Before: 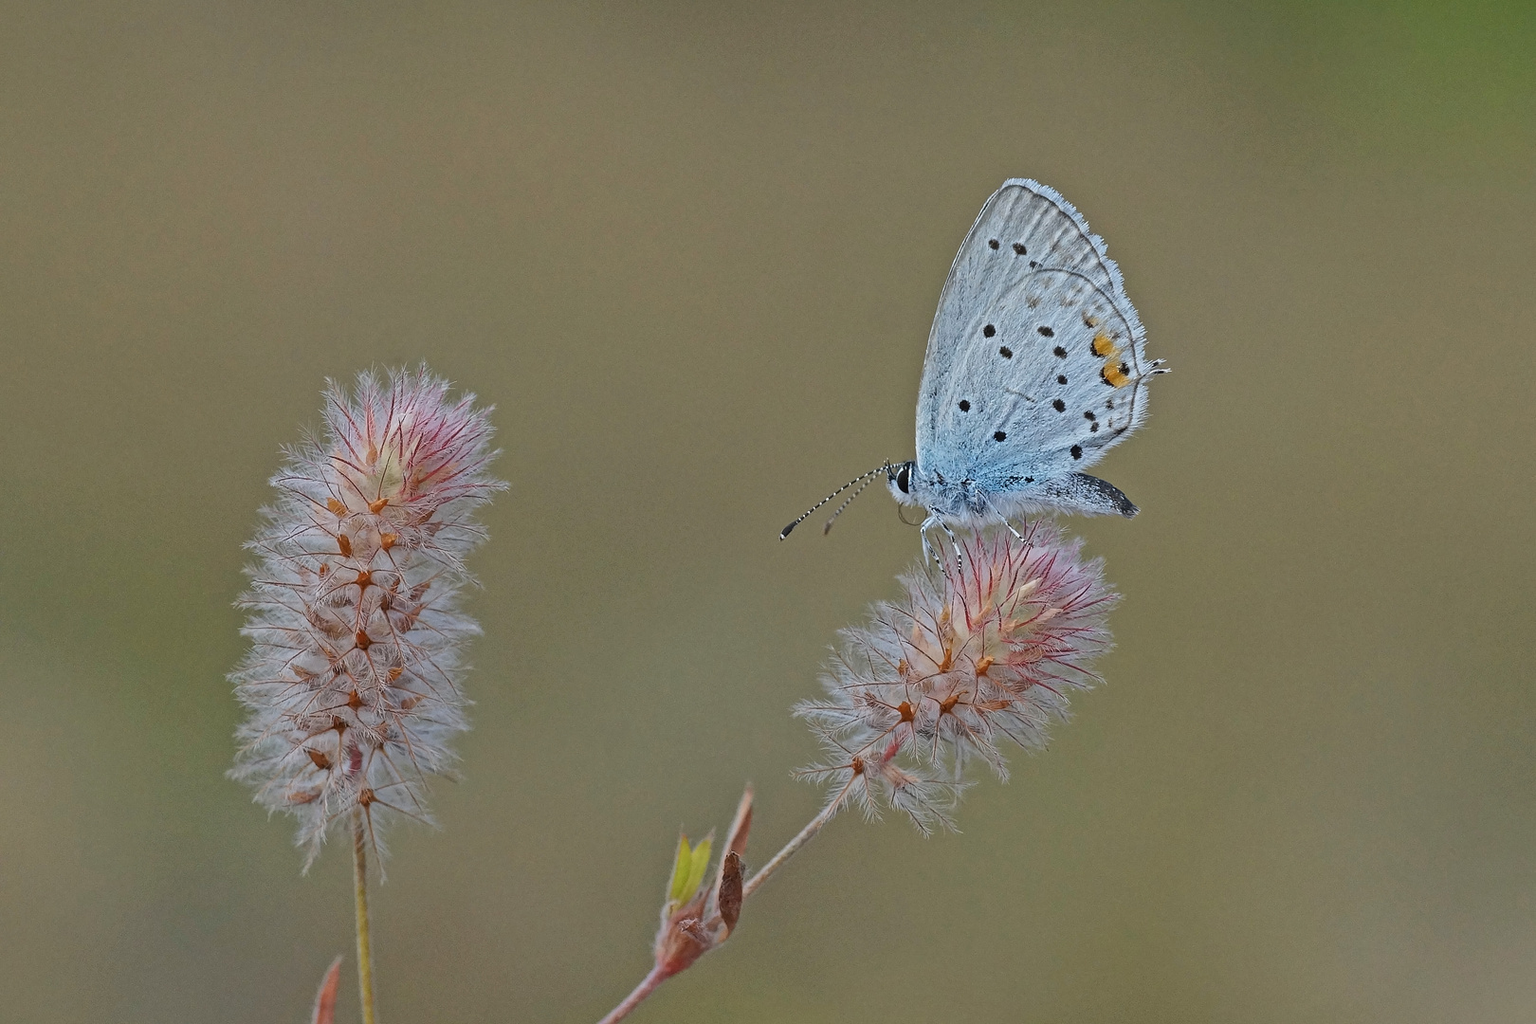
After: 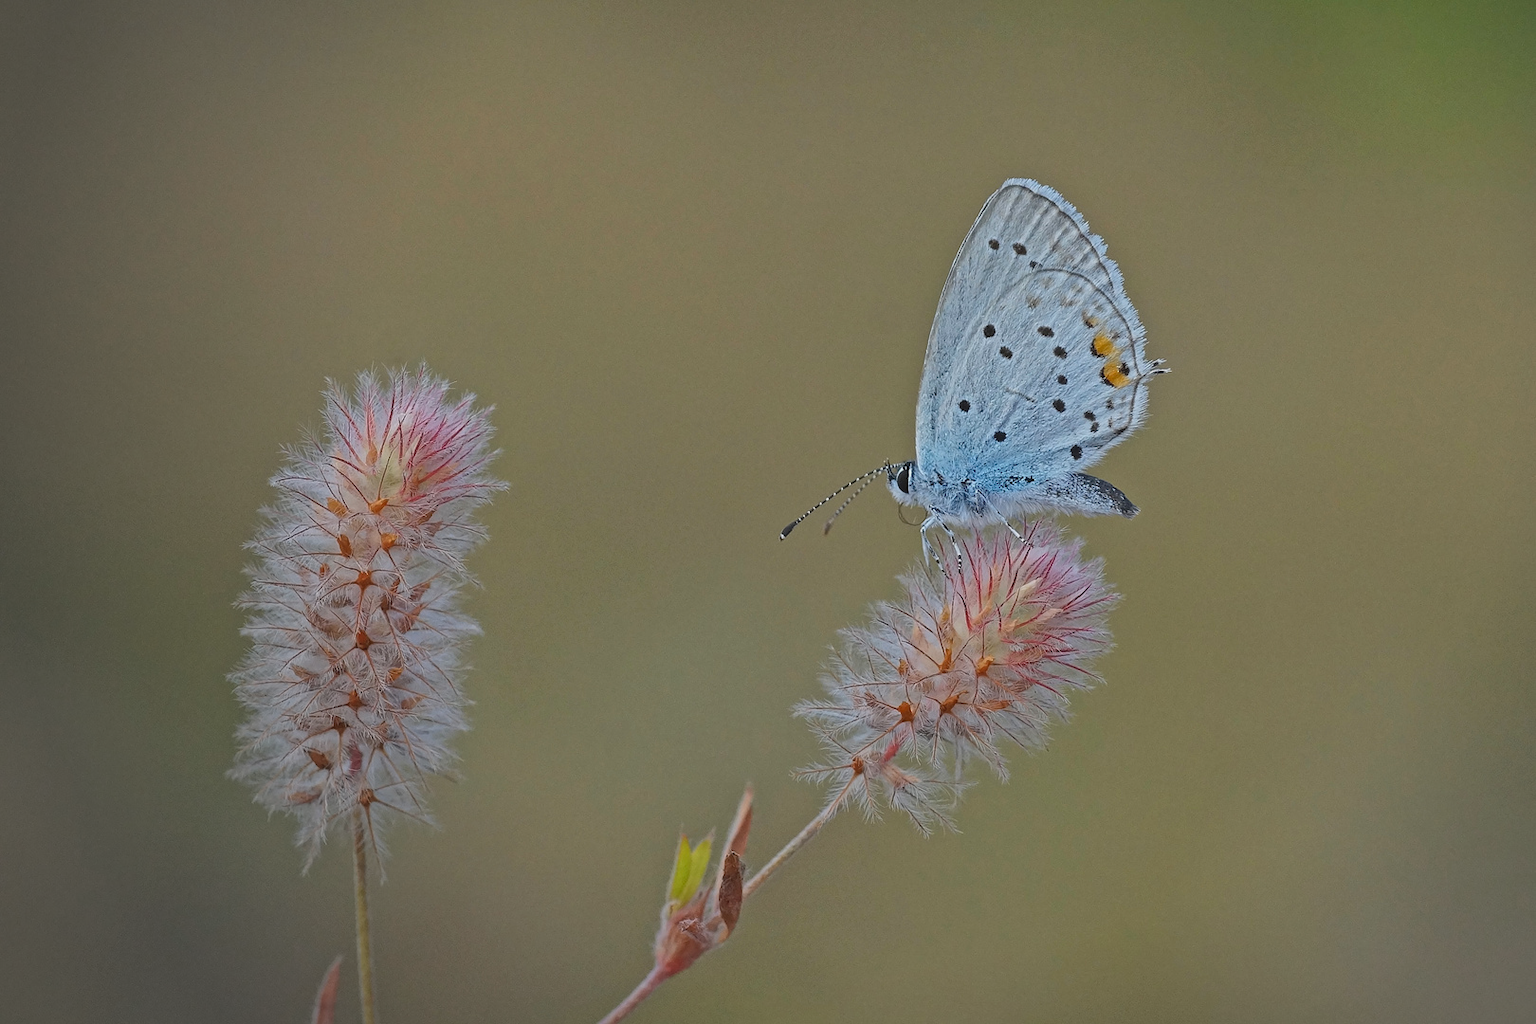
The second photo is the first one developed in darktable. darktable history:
shadows and highlights: shadows 24.5, highlights -78.15, soften with gaussian
color correction: highlights a* -0.137, highlights b* 0.137
vignetting: fall-off start 73.57%, center (0.22, -0.235)
lowpass: radius 0.1, contrast 0.85, saturation 1.1, unbound 0
